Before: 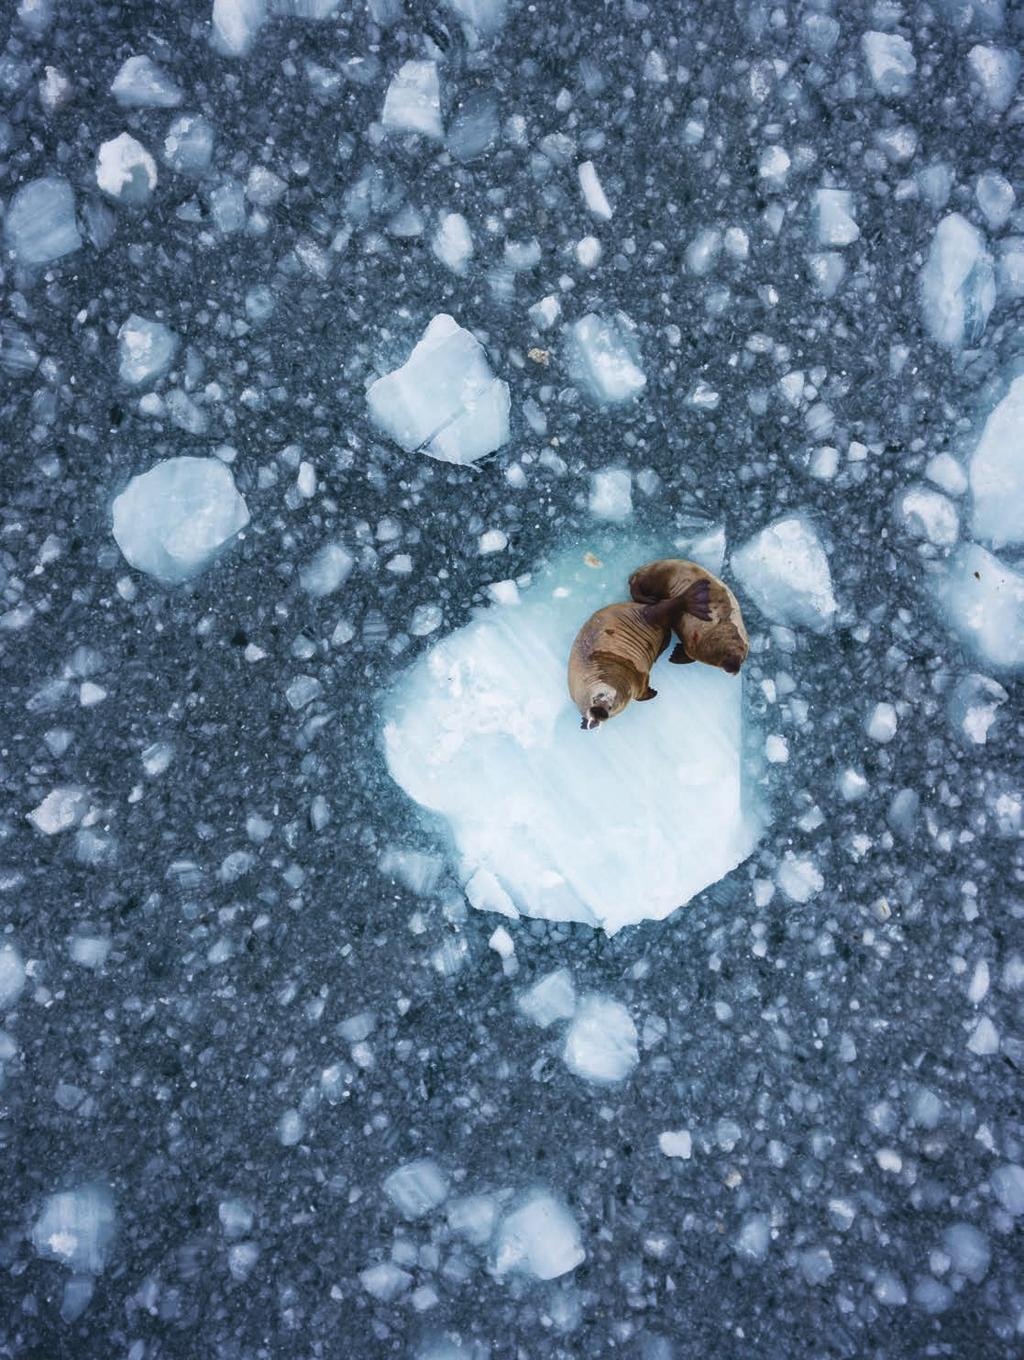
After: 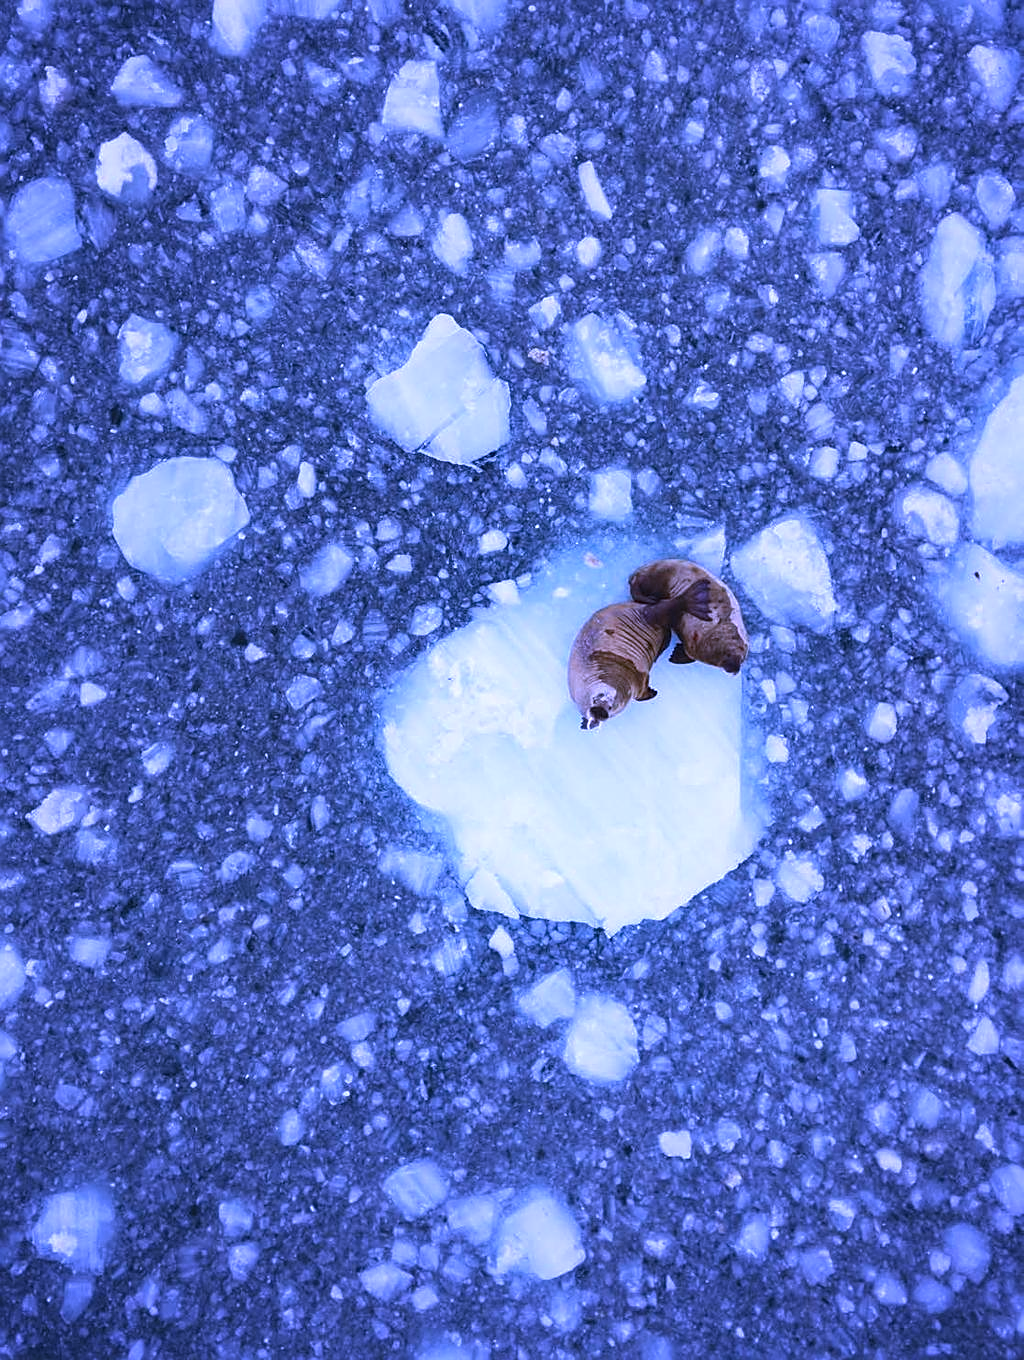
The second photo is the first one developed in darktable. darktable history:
white balance: red 0.98, blue 1.61
sharpen: on, module defaults
